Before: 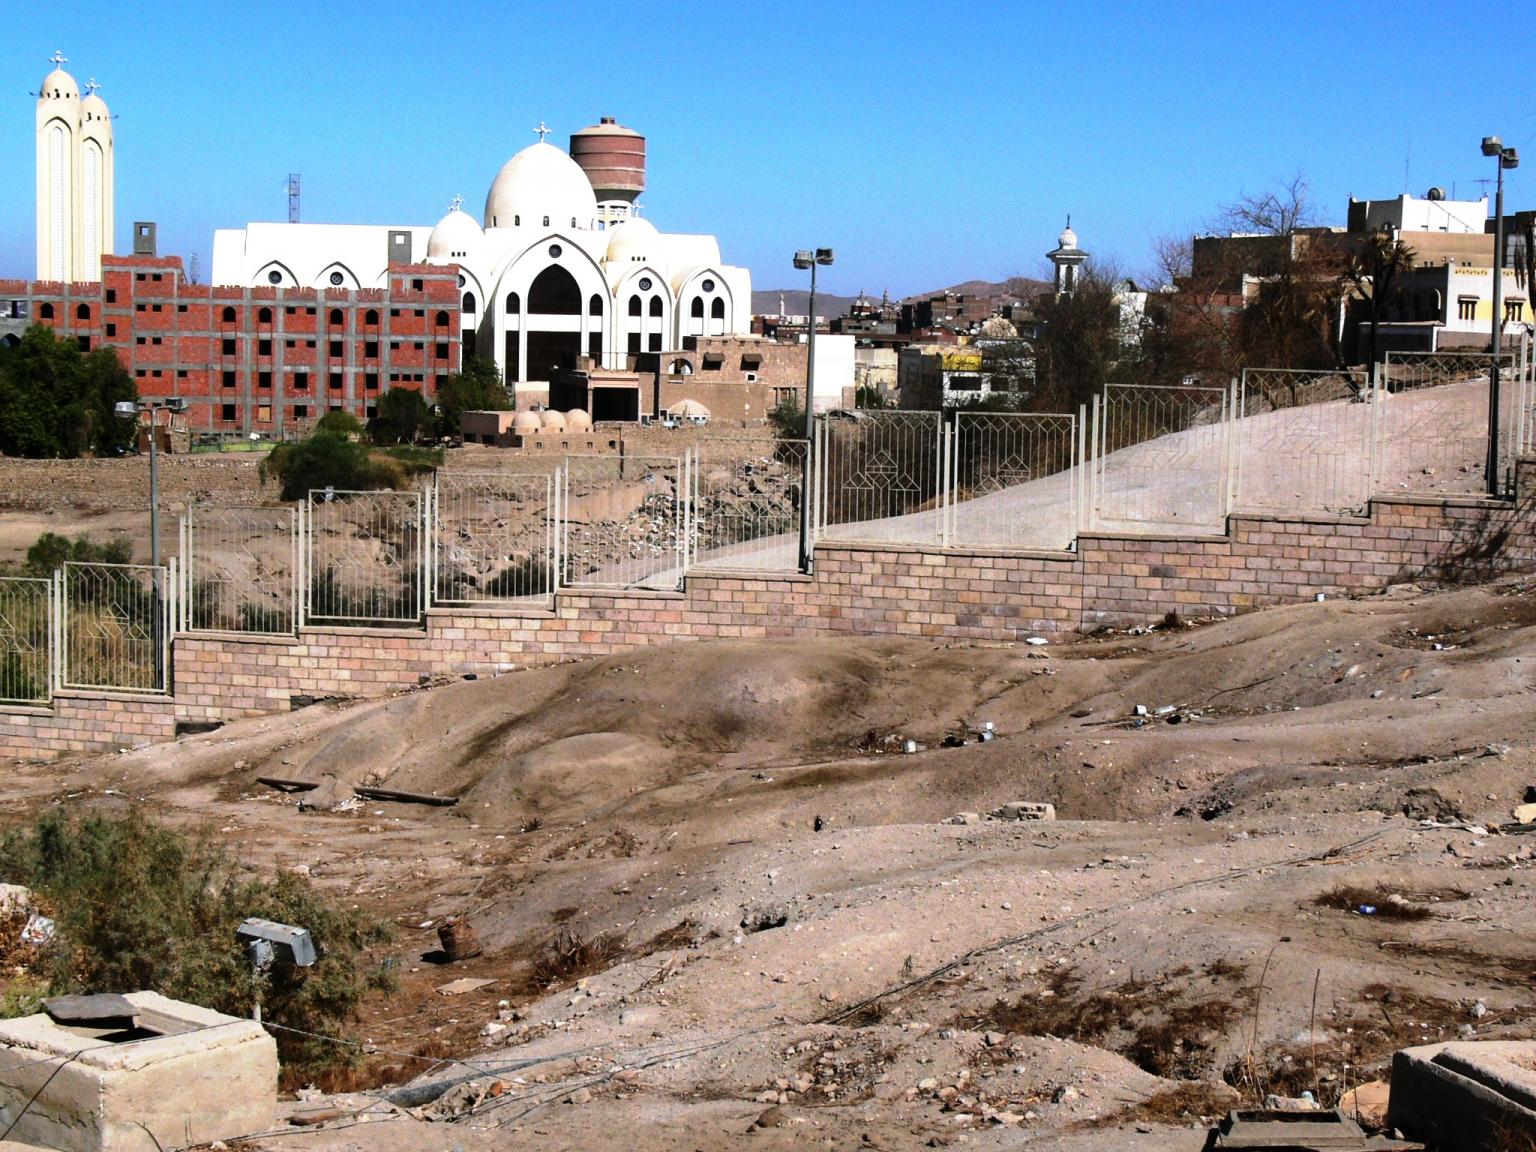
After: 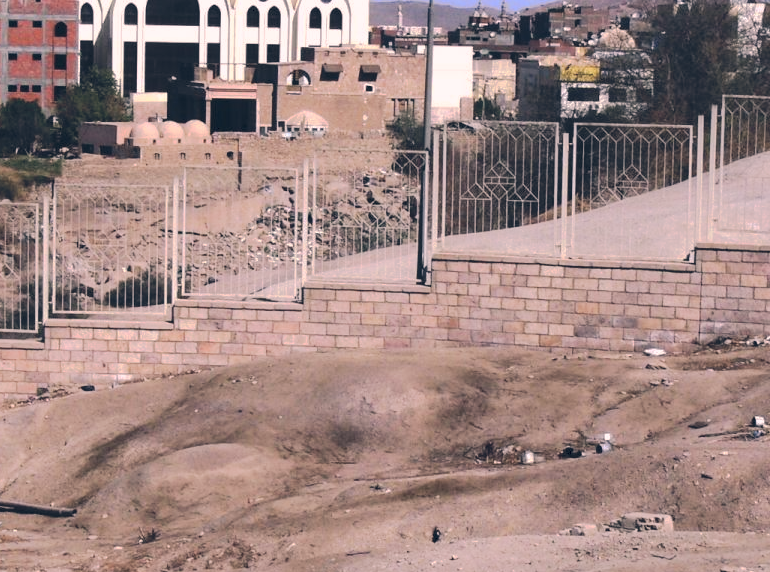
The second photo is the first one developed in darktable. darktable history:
color correction: highlights a* 13.75, highlights b* 5.76, shadows a* -4.95, shadows b* -15.82, saturation 0.836
crop: left 24.882%, top 25.102%, right 24.973%, bottom 25.217%
tone curve: curves: ch0 [(0, 0) (0.003, 0.08) (0.011, 0.088) (0.025, 0.104) (0.044, 0.122) (0.069, 0.141) (0.1, 0.161) (0.136, 0.181) (0.177, 0.209) (0.224, 0.246) (0.277, 0.293) (0.335, 0.343) (0.399, 0.399) (0.468, 0.464) (0.543, 0.54) (0.623, 0.616) (0.709, 0.694) (0.801, 0.757) (0.898, 0.821) (1, 1)], preserve colors none
contrast brightness saturation: brightness 0.15
